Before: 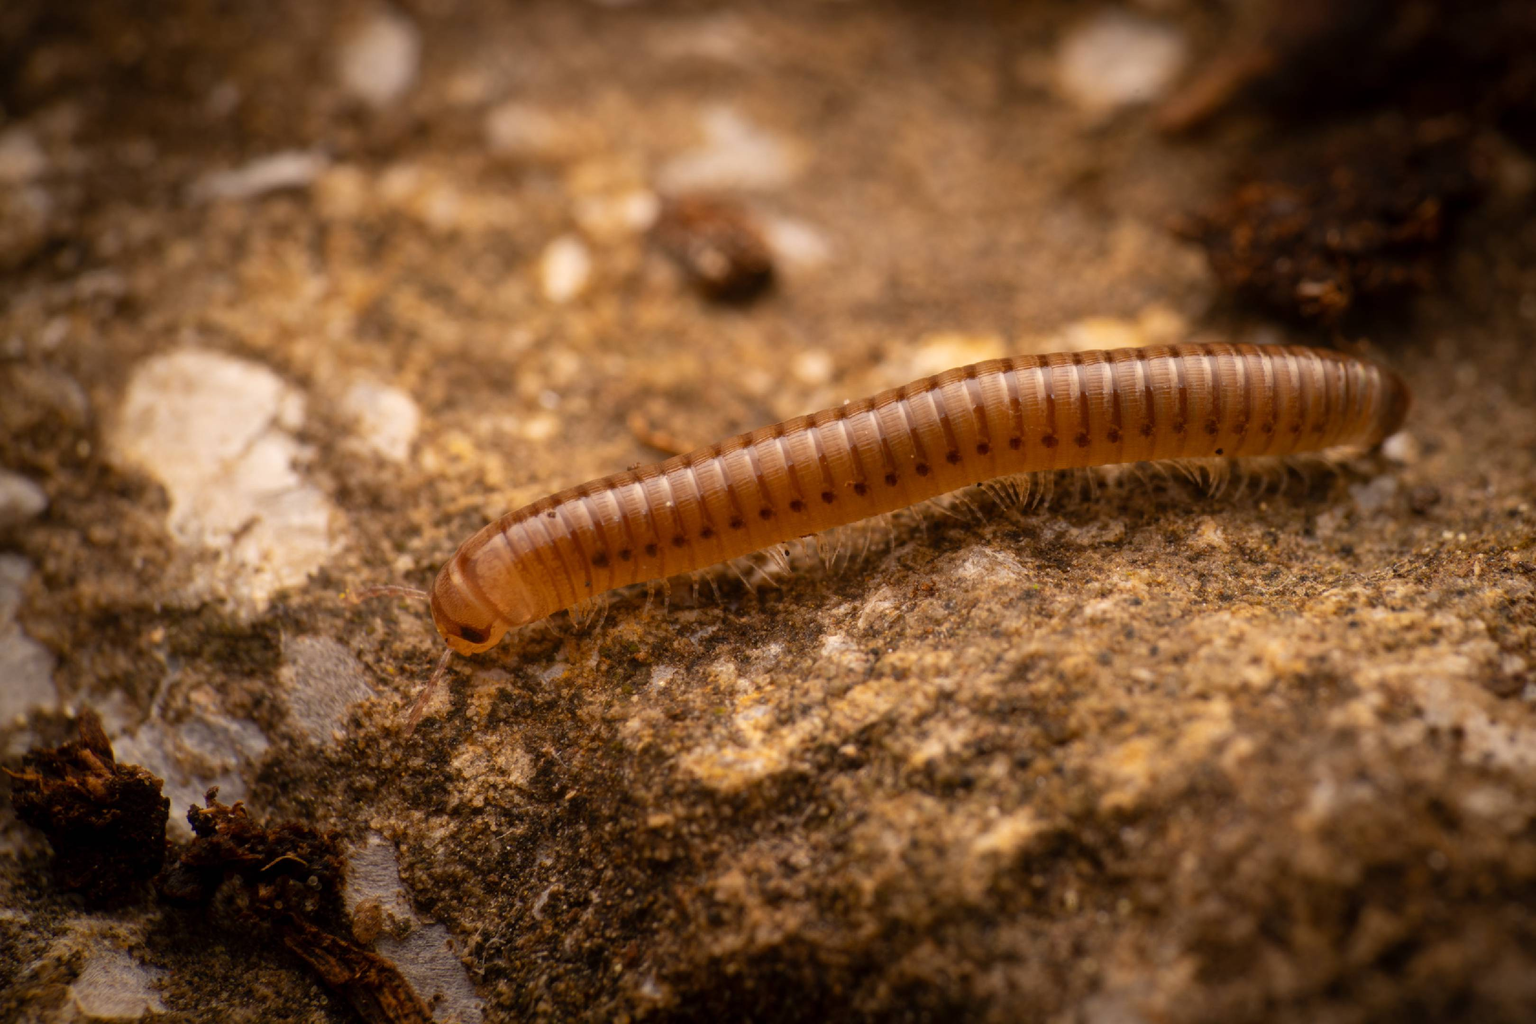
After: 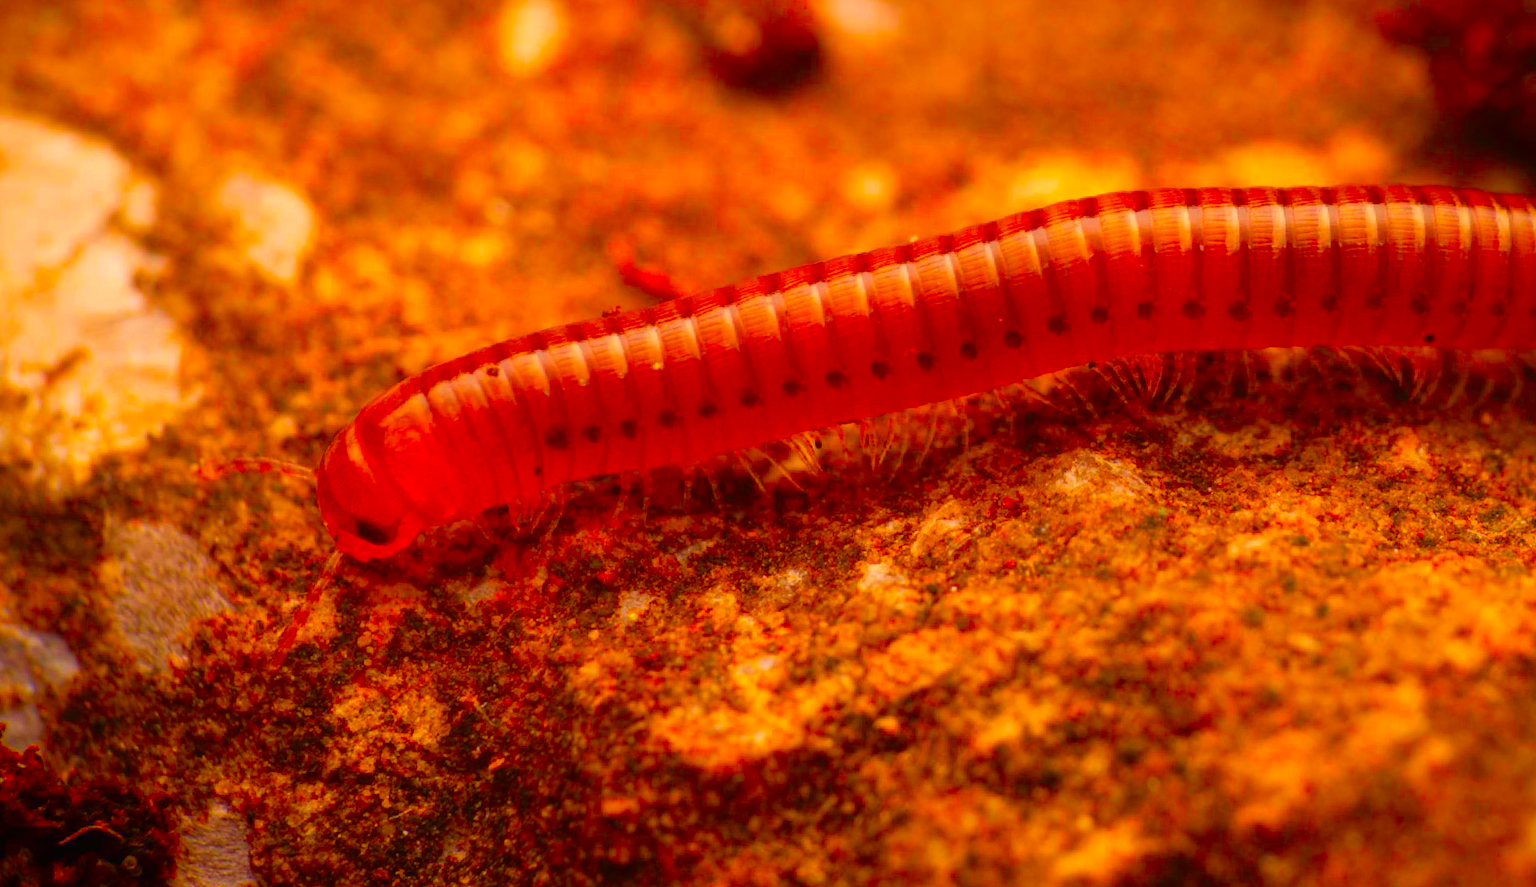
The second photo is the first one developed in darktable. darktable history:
exposure: exposure -0.021 EV, compensate highlight preservation false
color correction: saturation 3
contrast equalizer: octaves 7, y [[0.6 ×6], [0.55 ×6], [0 ×6], [0 ×6], [0 ×6]], mix -0.2
crop and rotate: angle -3.37°, left 9.79%, top 20.73%, right 12.42%, bottom 11.82%
